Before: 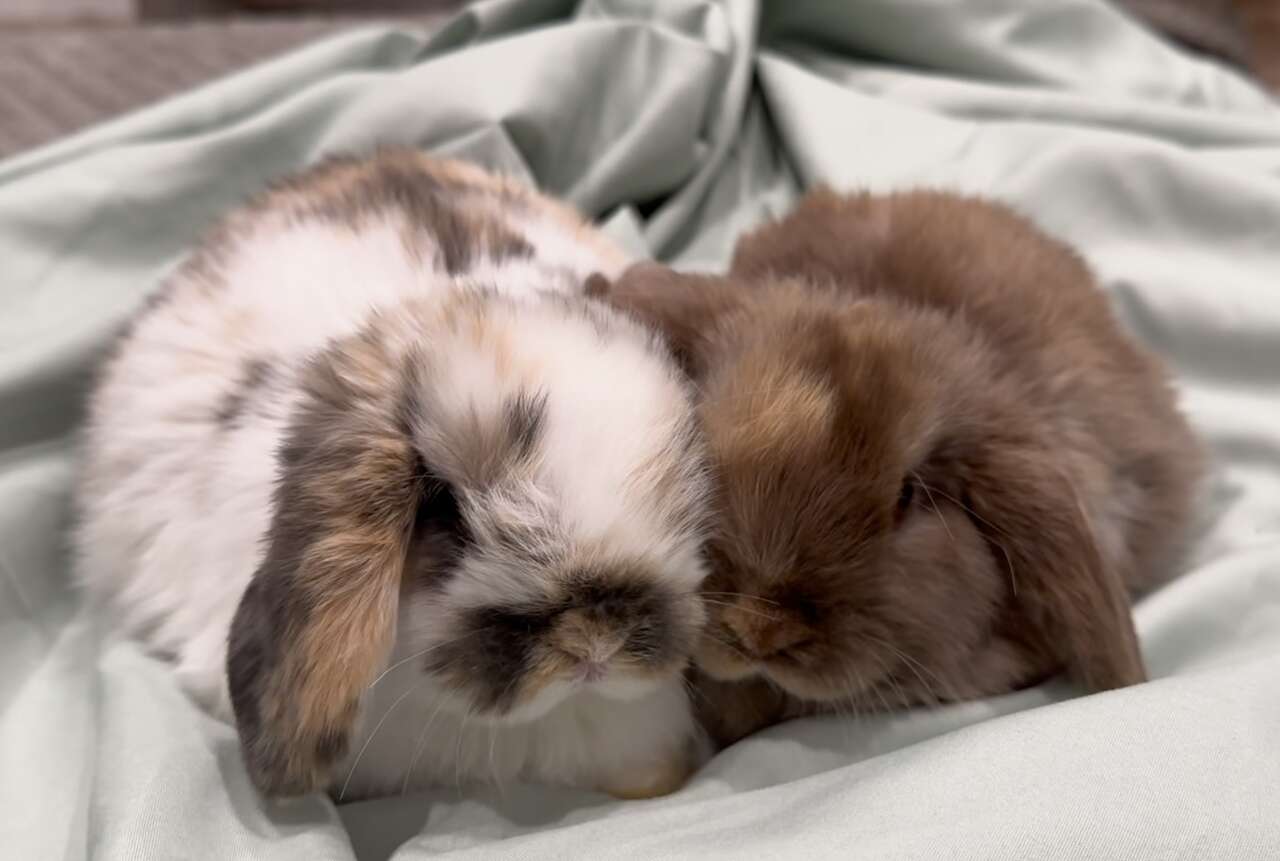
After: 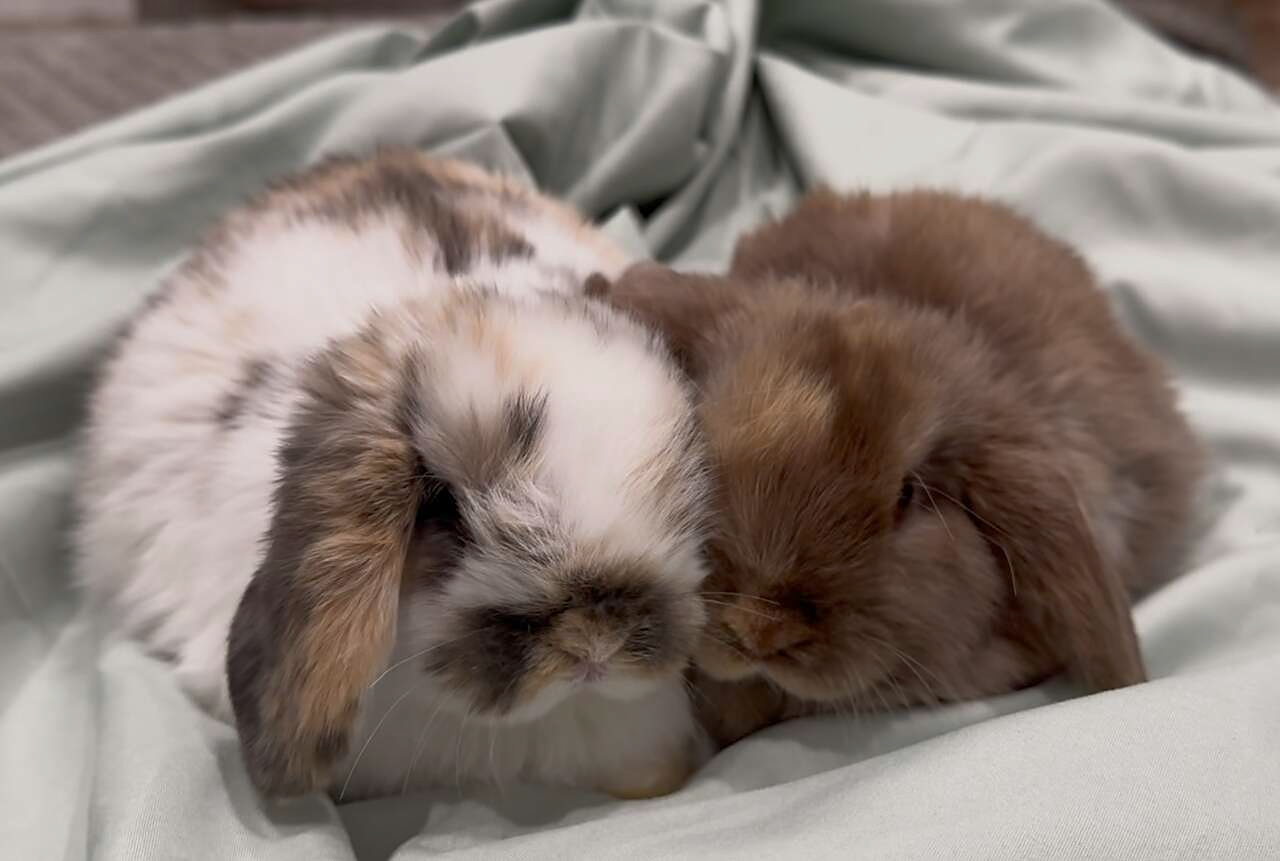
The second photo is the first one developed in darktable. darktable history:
tone equalizer: -8 EV 0.233 EV, -7 EV 0.451 EV, -6 EV 0.437 EV, -5 EV 0.218 EV, -3 EV -0.248 EV, -2 EV -0.426 EV, -1 EV -0.392 EV, +0 EV -0.252 EV
sharpen: radius 1.903, amount 0.395, threshold 1.273
